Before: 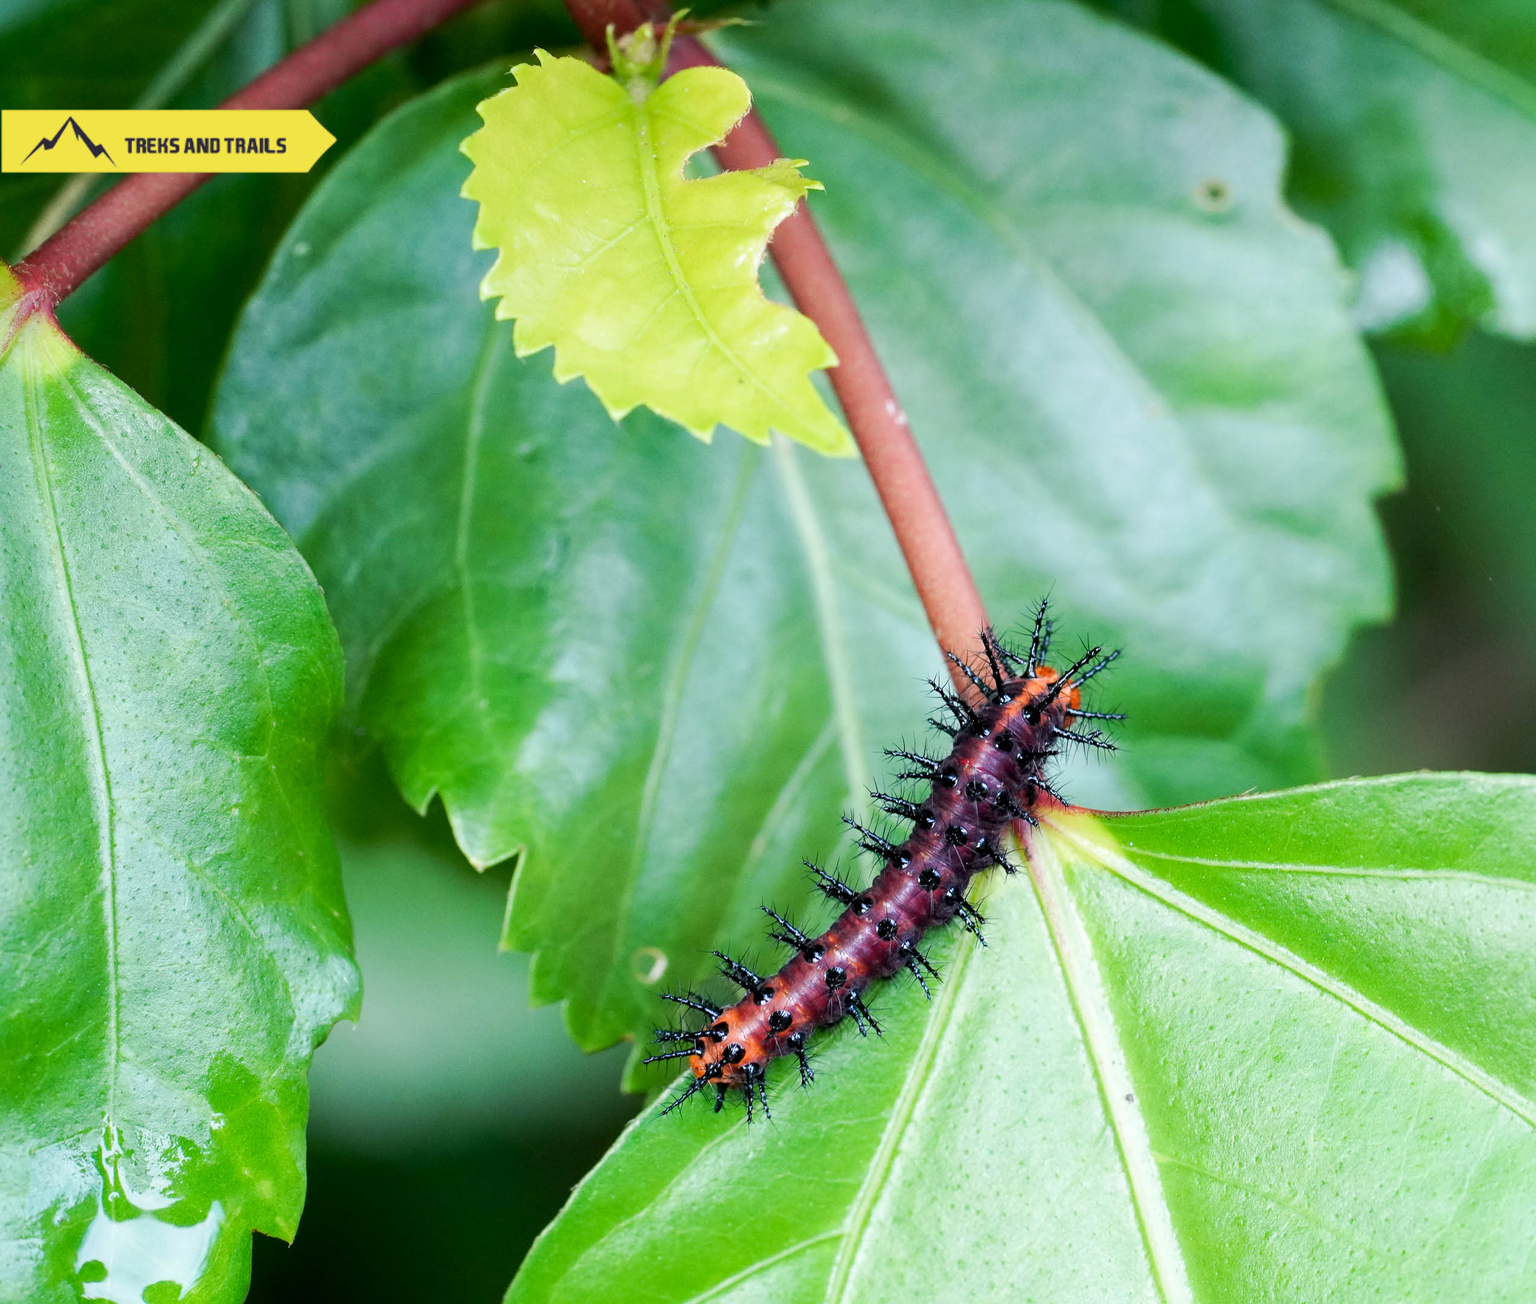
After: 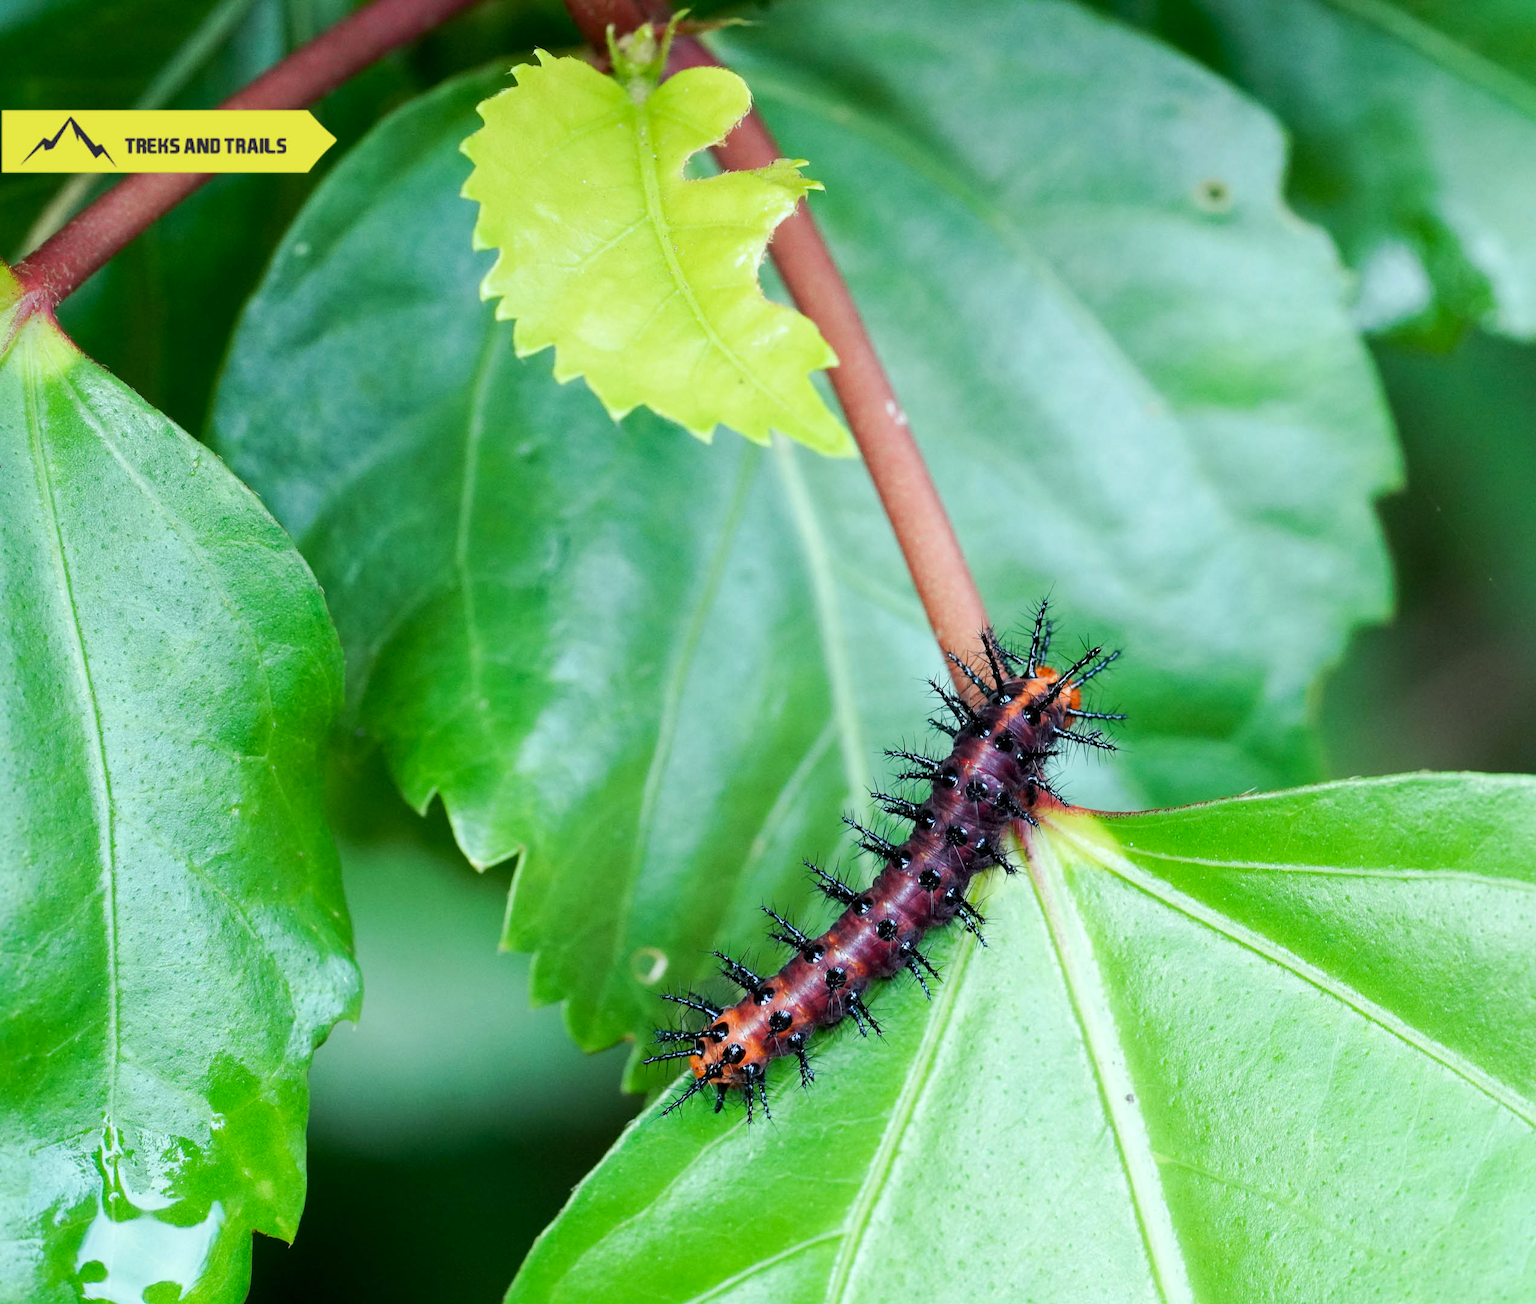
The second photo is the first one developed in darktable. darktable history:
color correction: highlights a* -6.94, highlights b* 0.612
